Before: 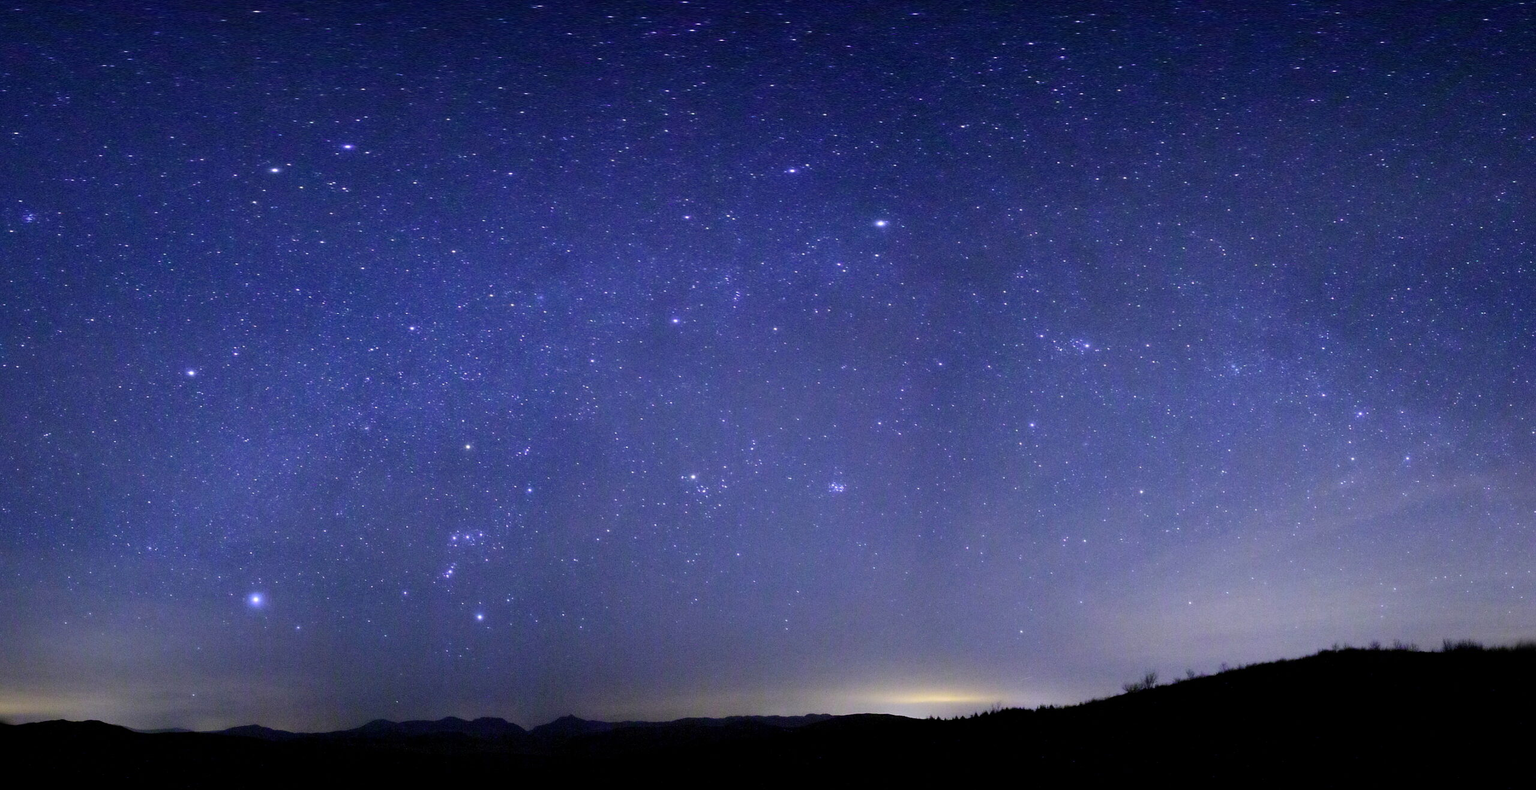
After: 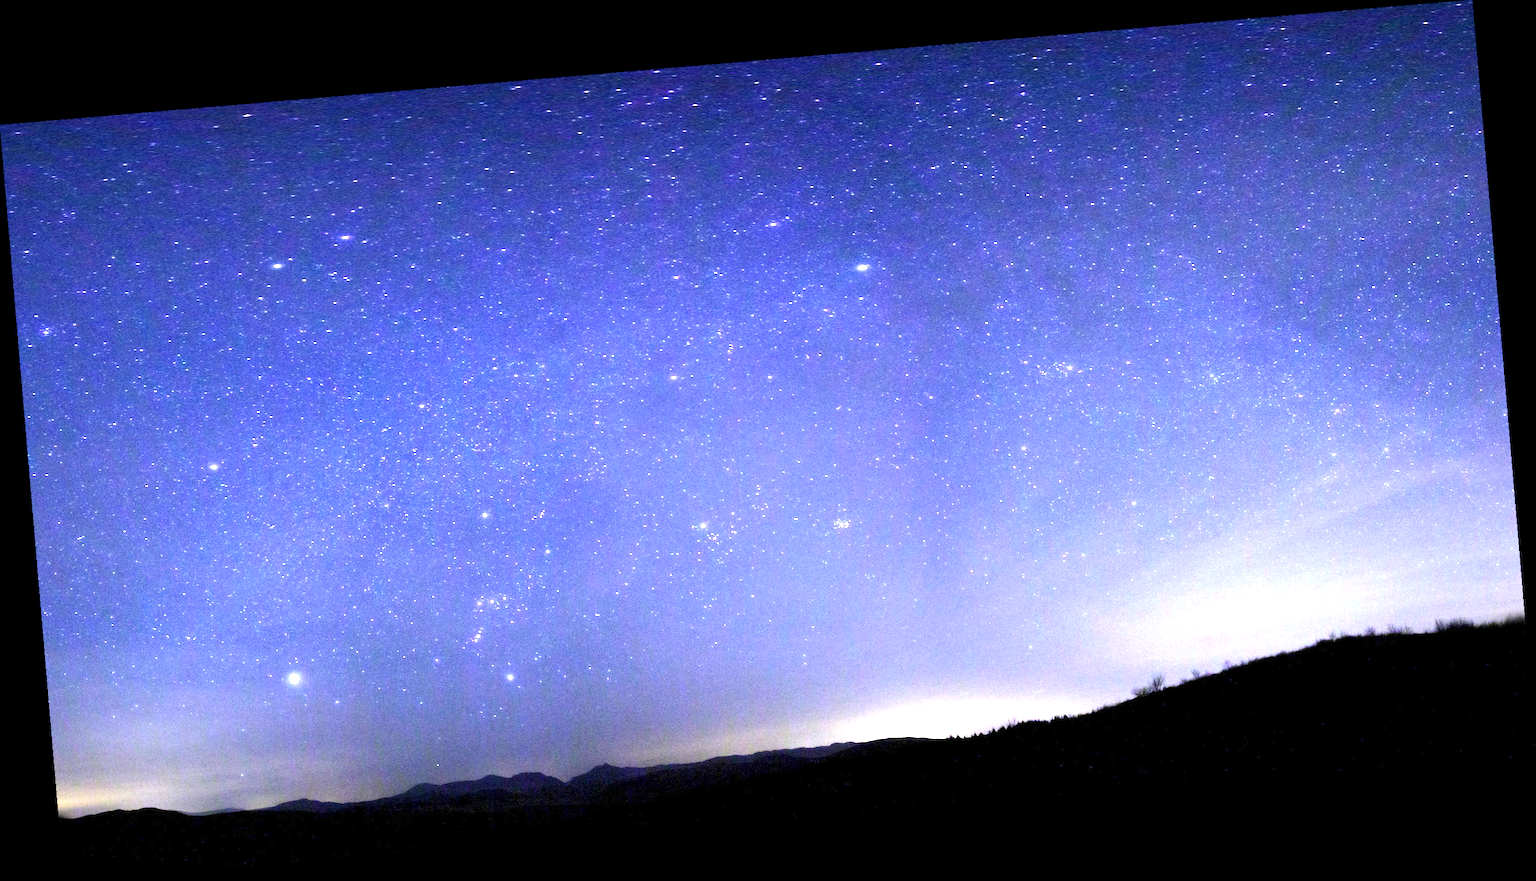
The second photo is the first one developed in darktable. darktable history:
rotate and perspective: rotation -4.86°, automatic cropping off
exposure: exposure 2 EV, compensate highlight preservation false
